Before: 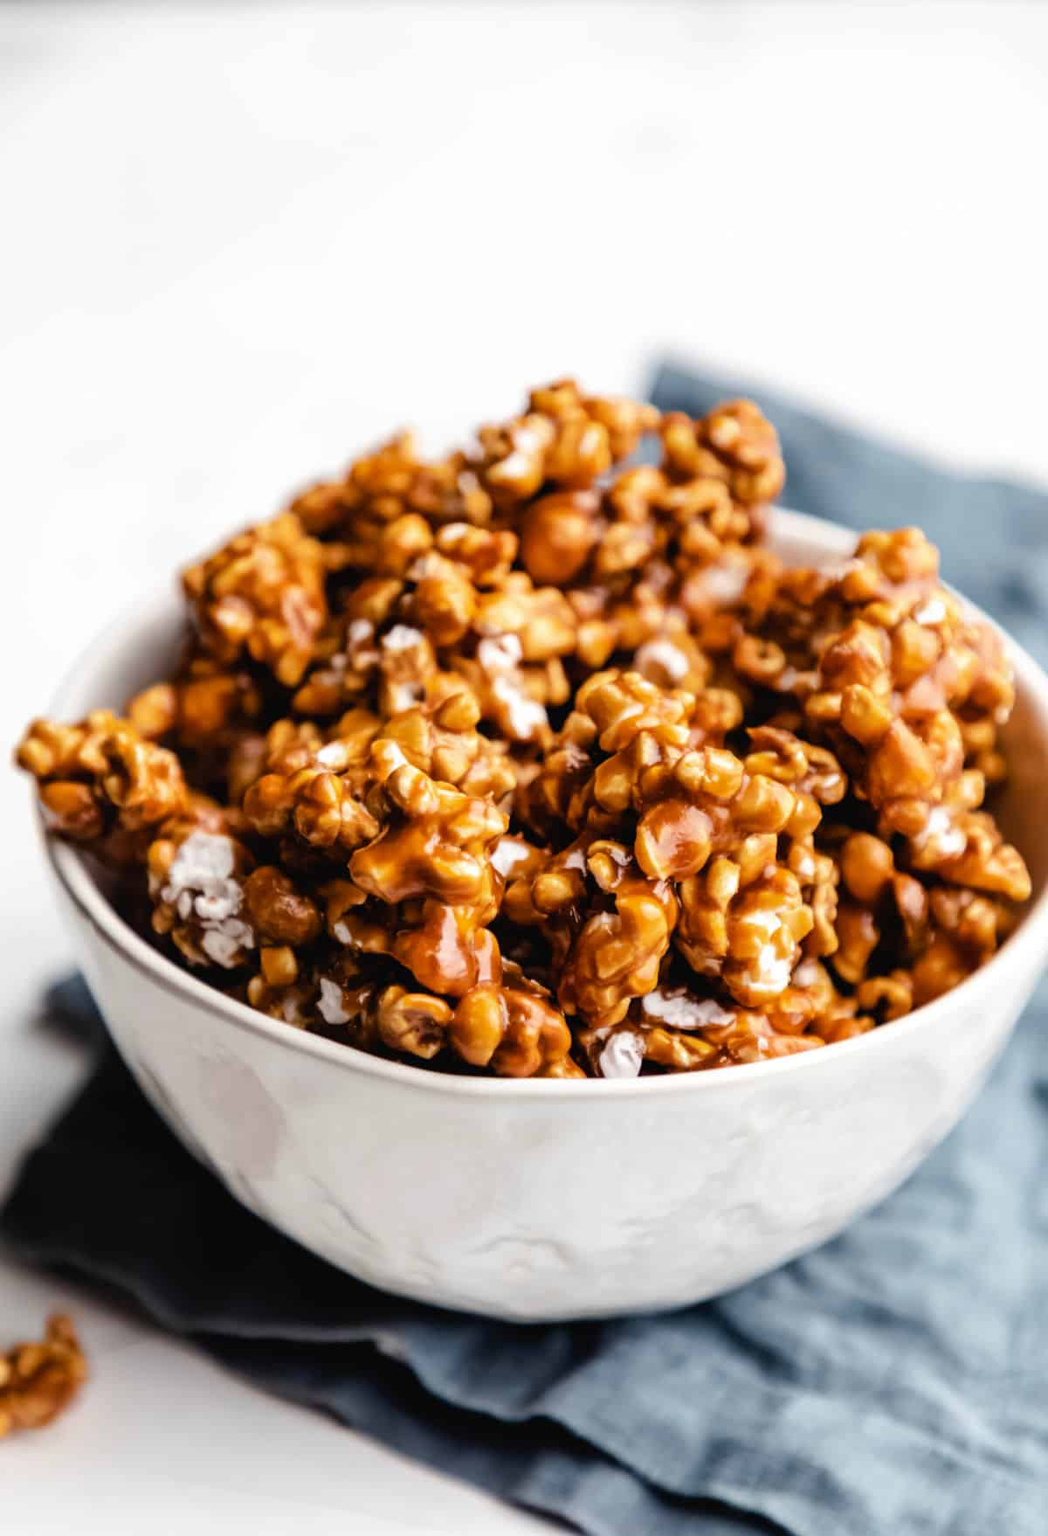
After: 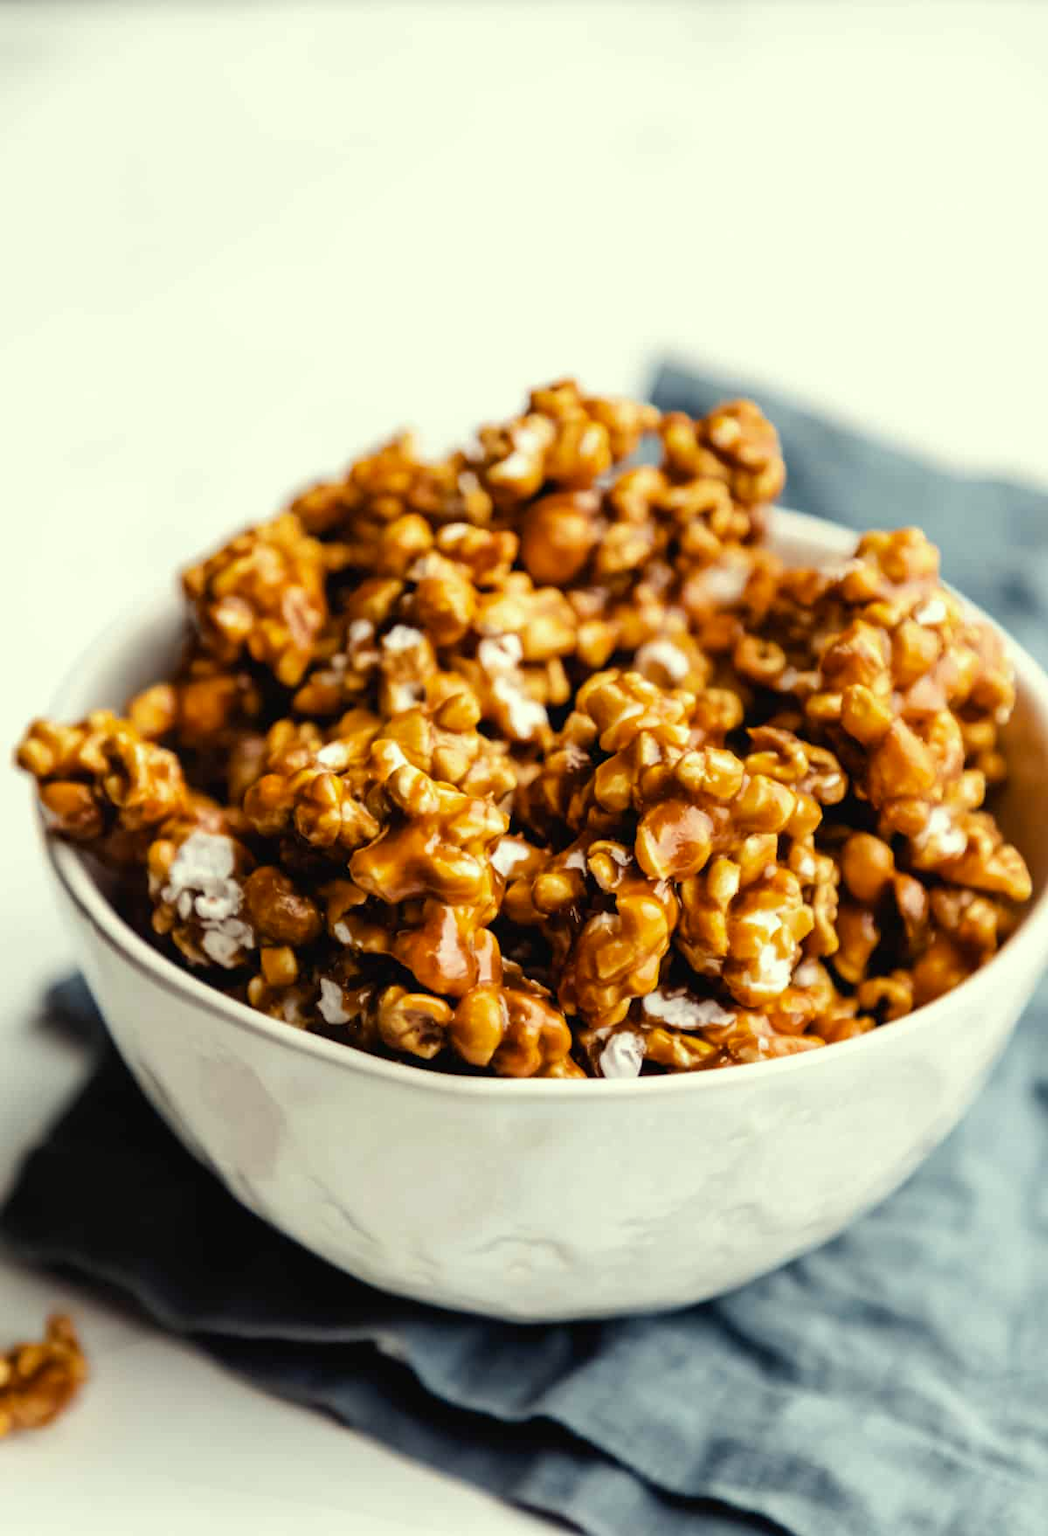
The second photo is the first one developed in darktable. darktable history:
color correction: highlights a* -5.75, highlights b* 11.14
